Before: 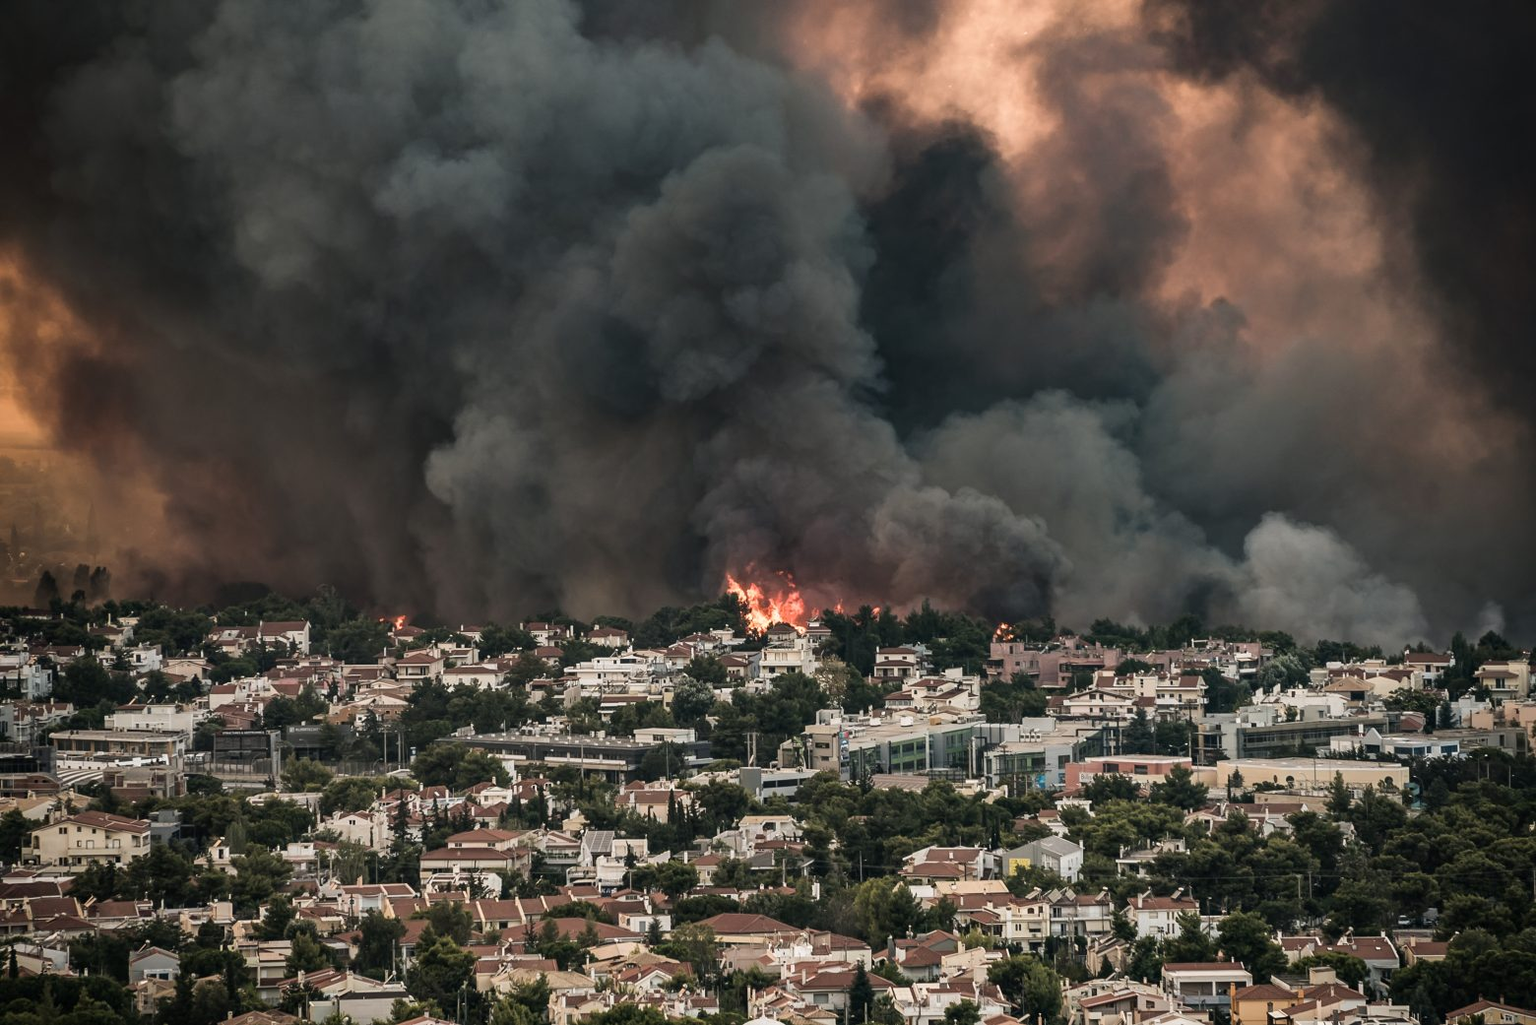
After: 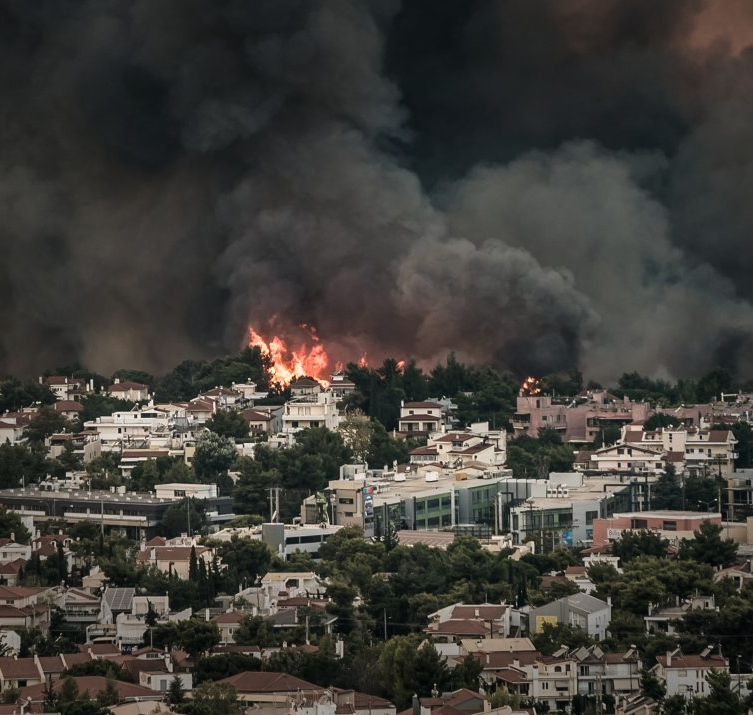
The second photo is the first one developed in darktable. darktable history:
crop: left 31.379%, top 24.658%, right 20.326%, bottom 6.628%
vignetting: fall-off start 70.97%, brightness -0.584, saturation -0.118, width/height ratio 1.333
